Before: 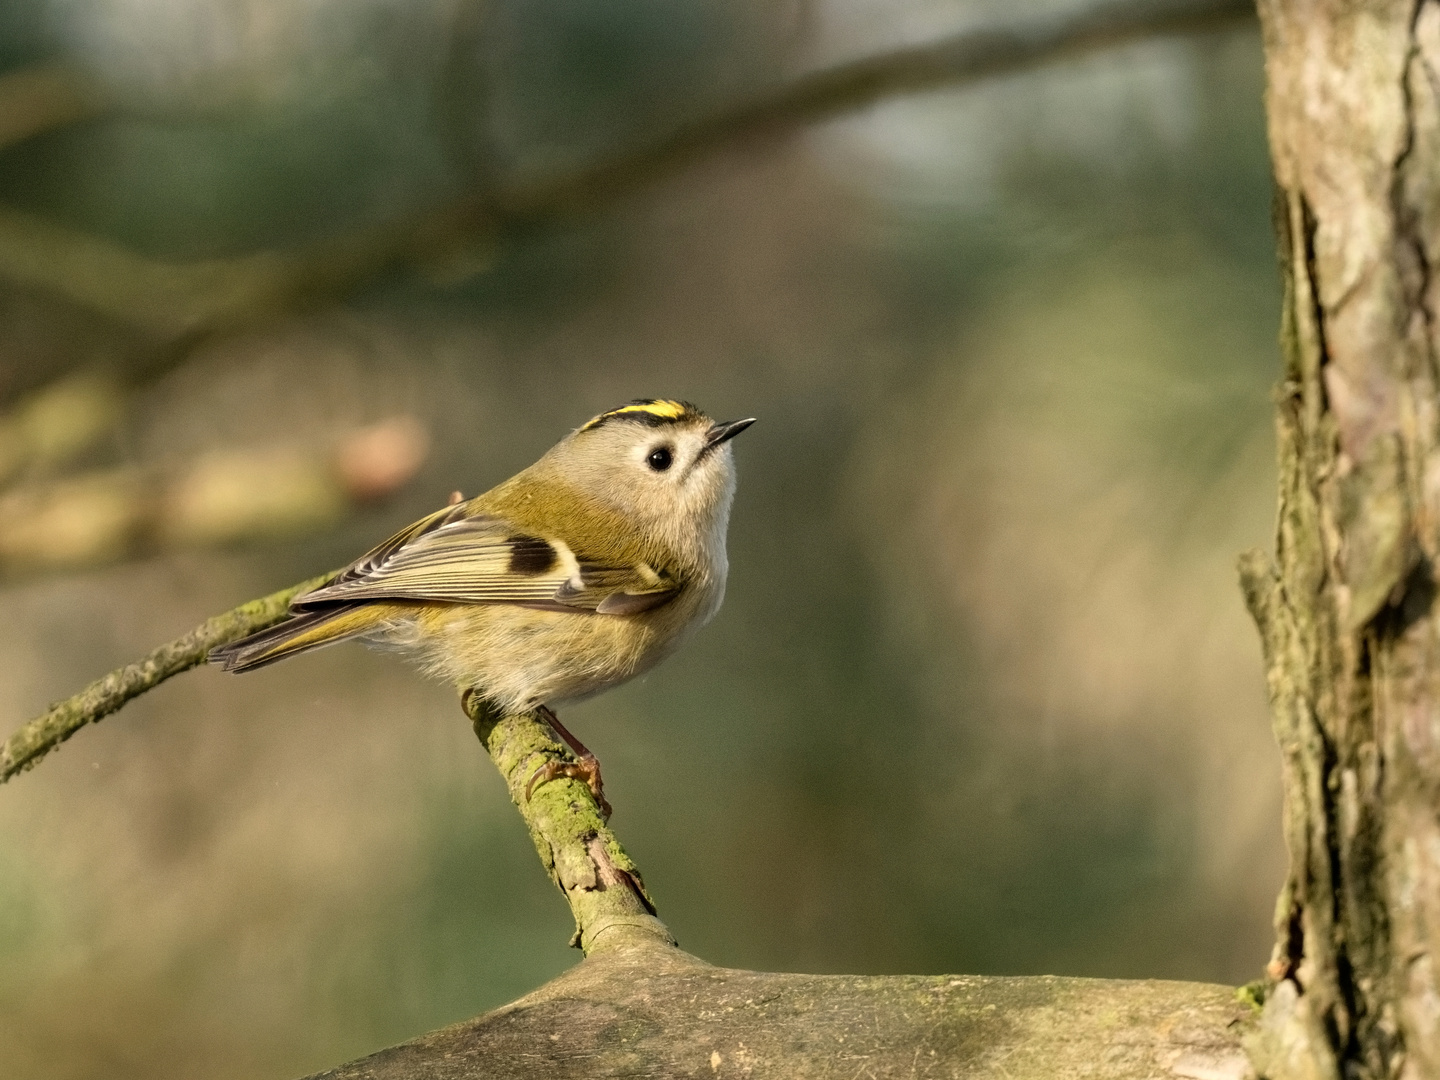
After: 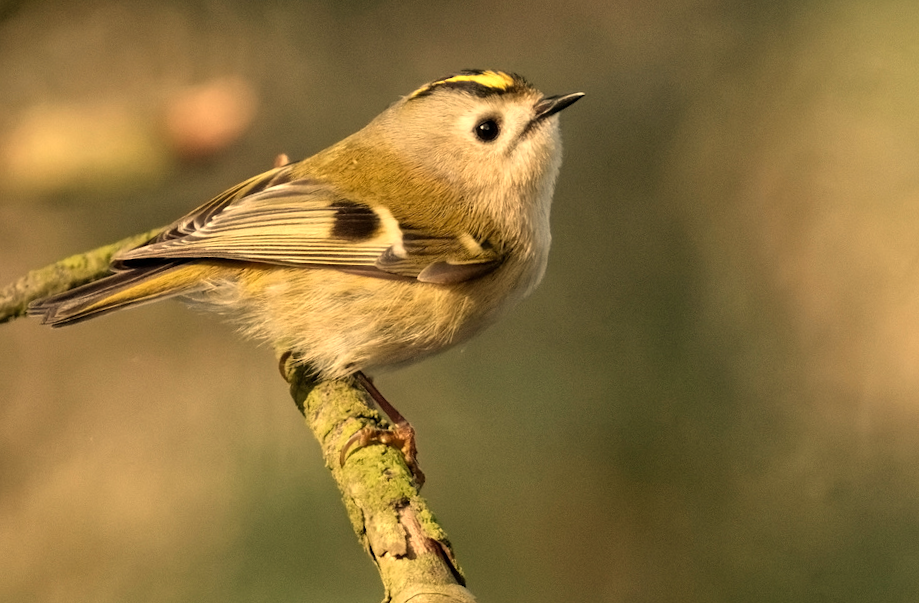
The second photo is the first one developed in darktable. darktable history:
white balance: red 1.123, blue 0.83
rotate and perspective: rotation 2.27°, automatic cropping off
tone equalizer: on, module defaults
crop: left 13.312%, top 31.28%, right 24.627%, bottom 15.582%
